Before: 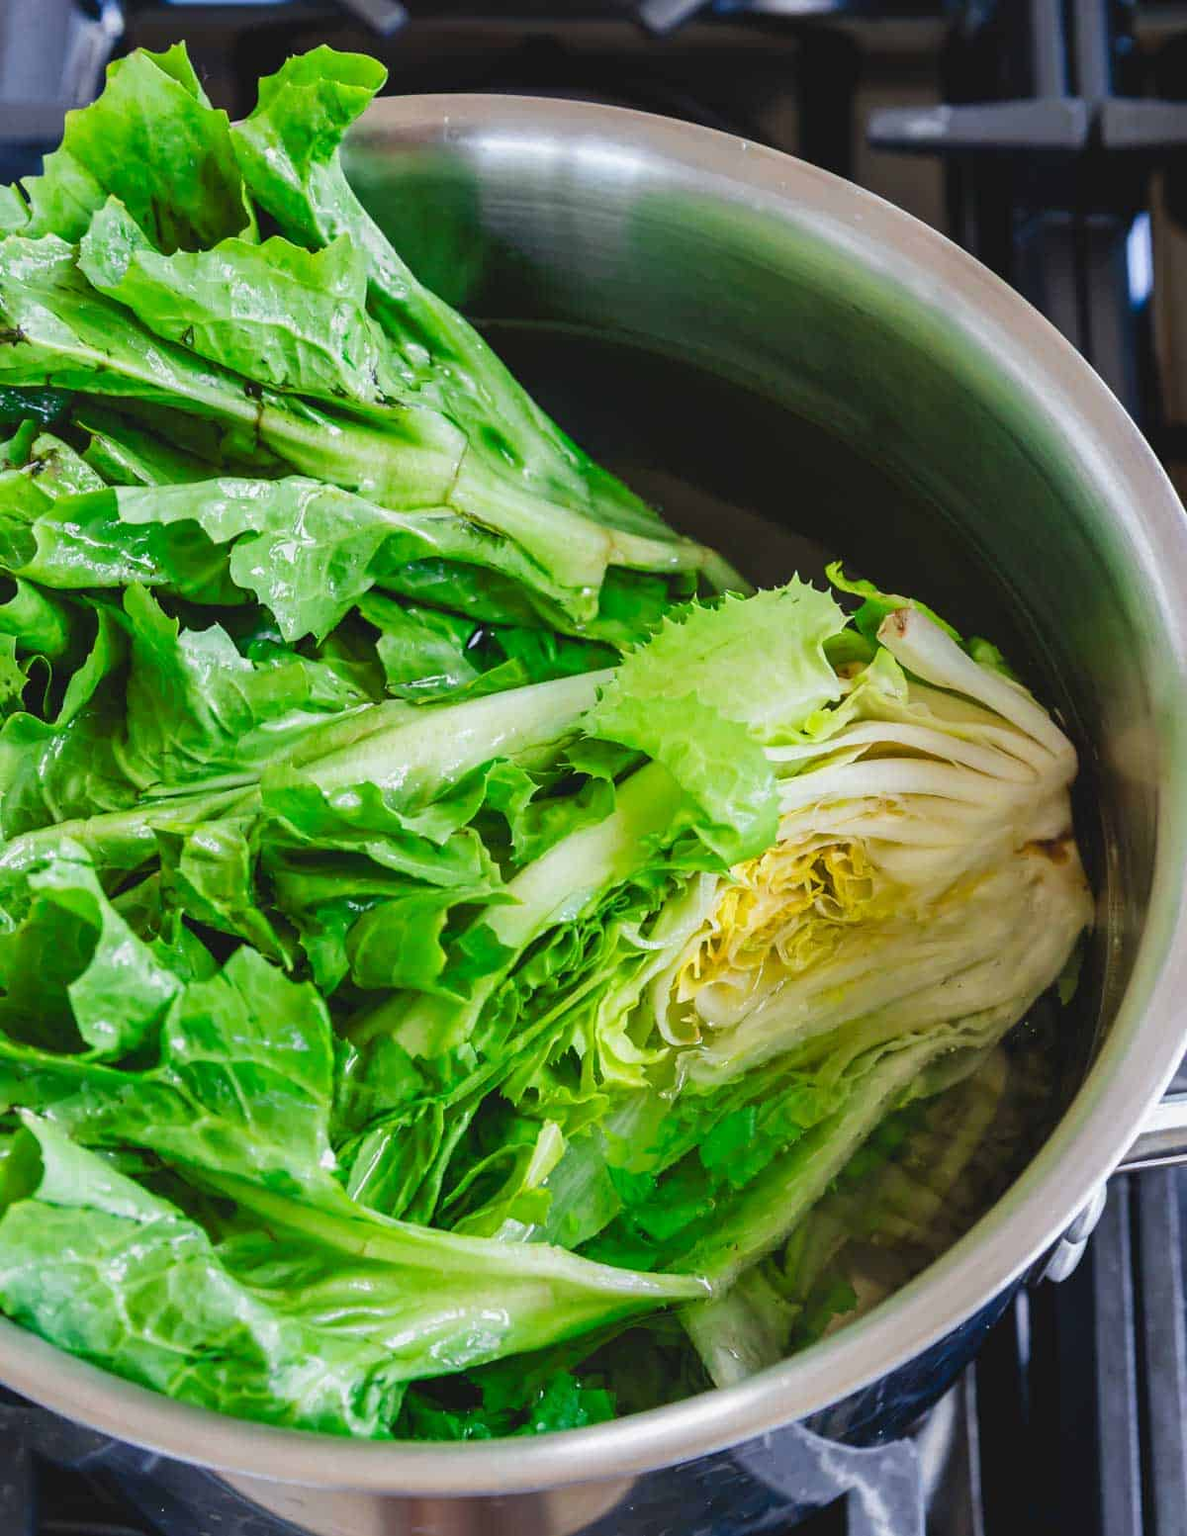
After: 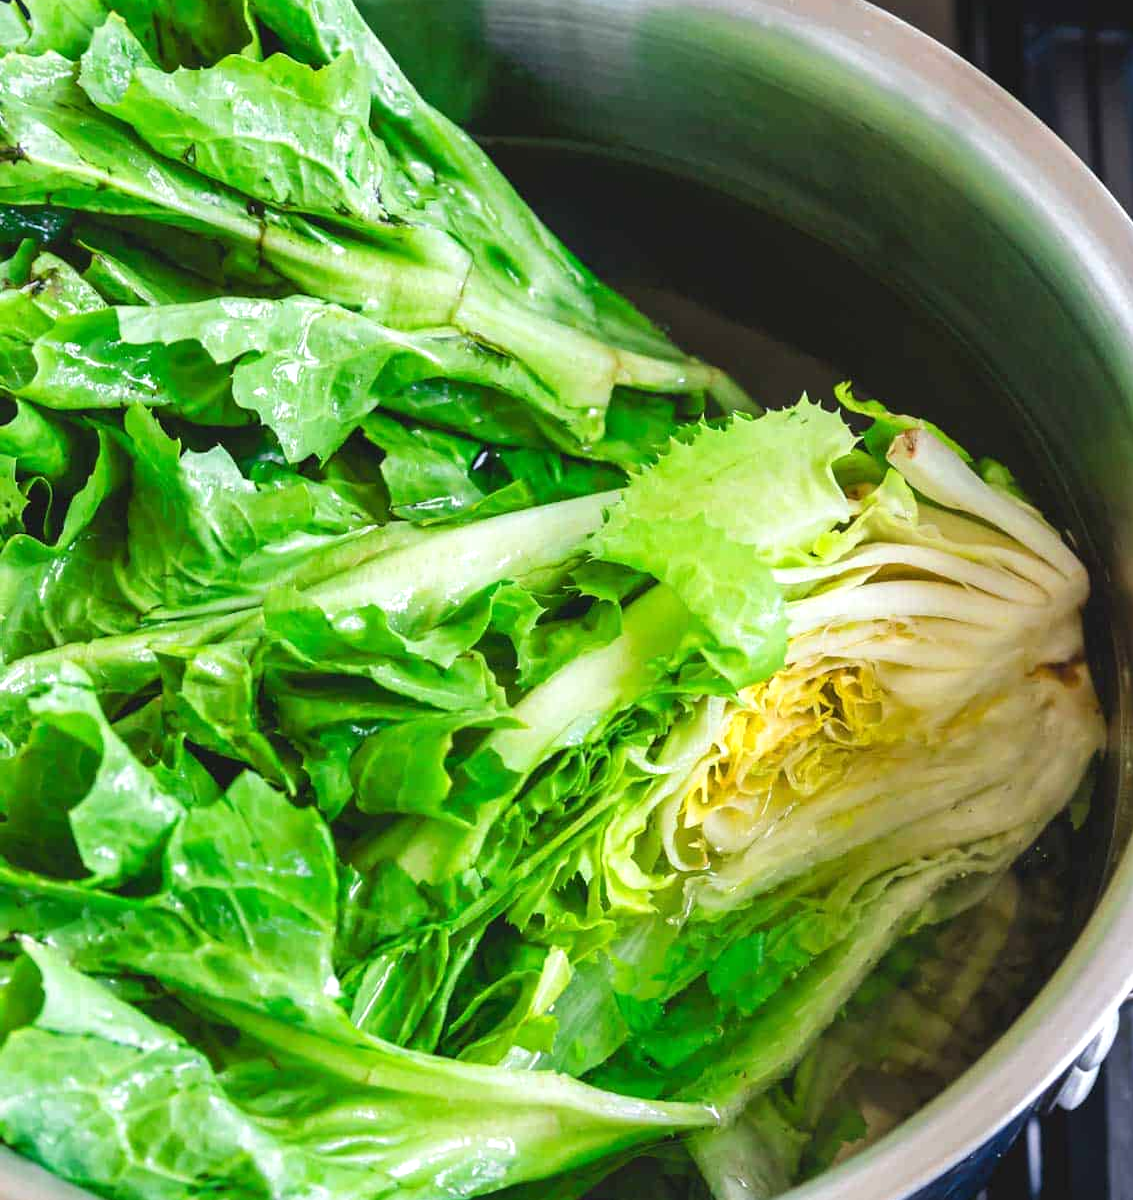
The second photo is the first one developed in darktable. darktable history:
crop and rotate: angle 0.037°, top 12.001%, right 5.489%, bottom 10.633%
tone equalizer: -8 EV -0.418 EV, -7 EV -0.365 EV, -6 EV -0.317 EV, -5 EV -0.258 EV, -3 EV 0.223 EV, -2 EV 0.334 EV, -1 EV 0.364 EV, +0 EV 0.406 EV, smoothing diameter 24.97%, edges refinement/feathering 11.43, preserve details guided filter
